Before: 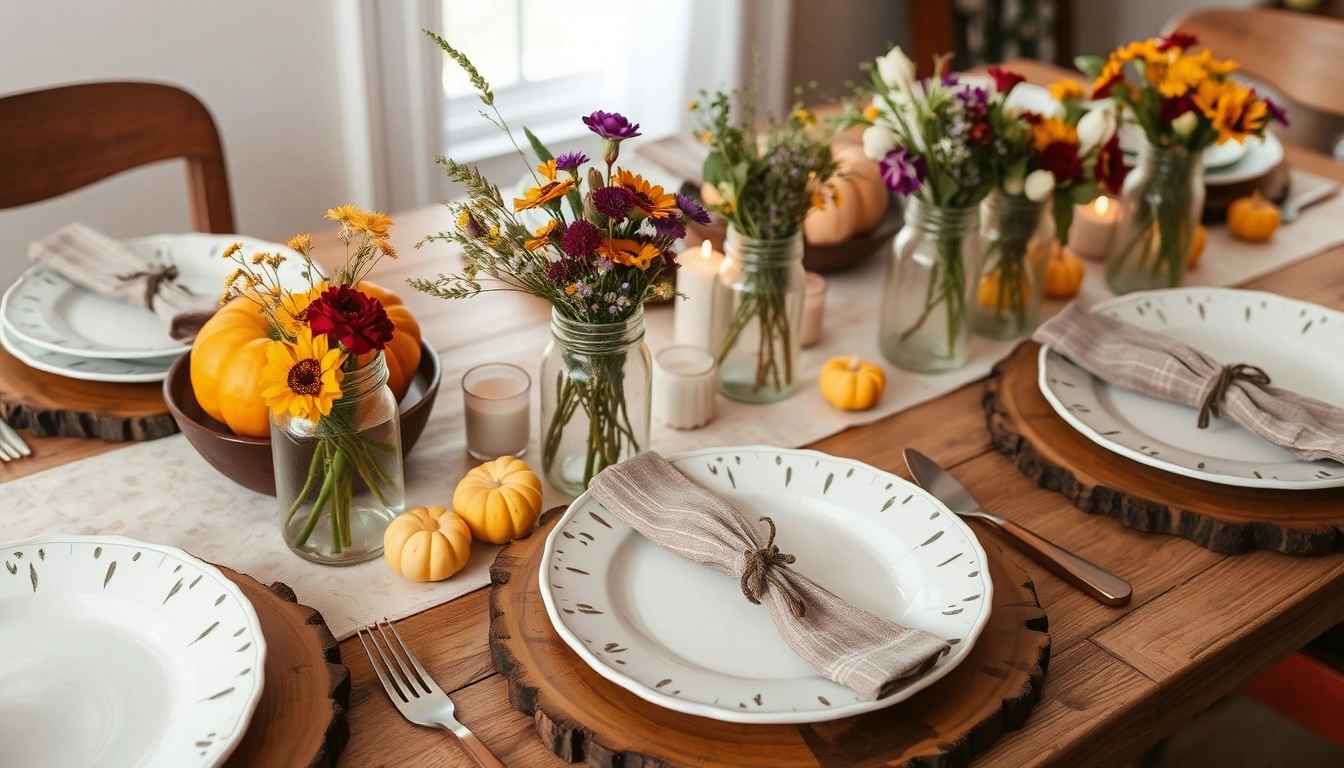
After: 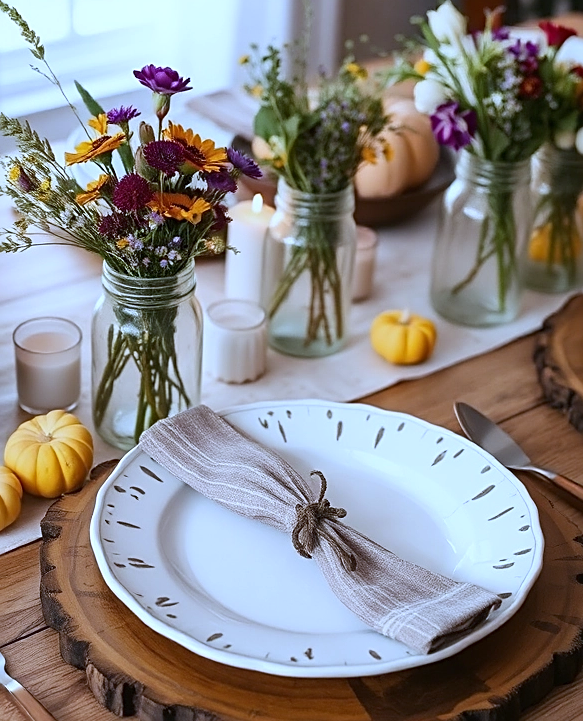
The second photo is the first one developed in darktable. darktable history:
sharpen: on, module defaults
crop: left 33.452%, top 6.025%, right 23.155%
contrast brightness saturation: contrast 0.1, brightness 0.02, saturation 0.02
white balance: red 0.871, blue 1.249
